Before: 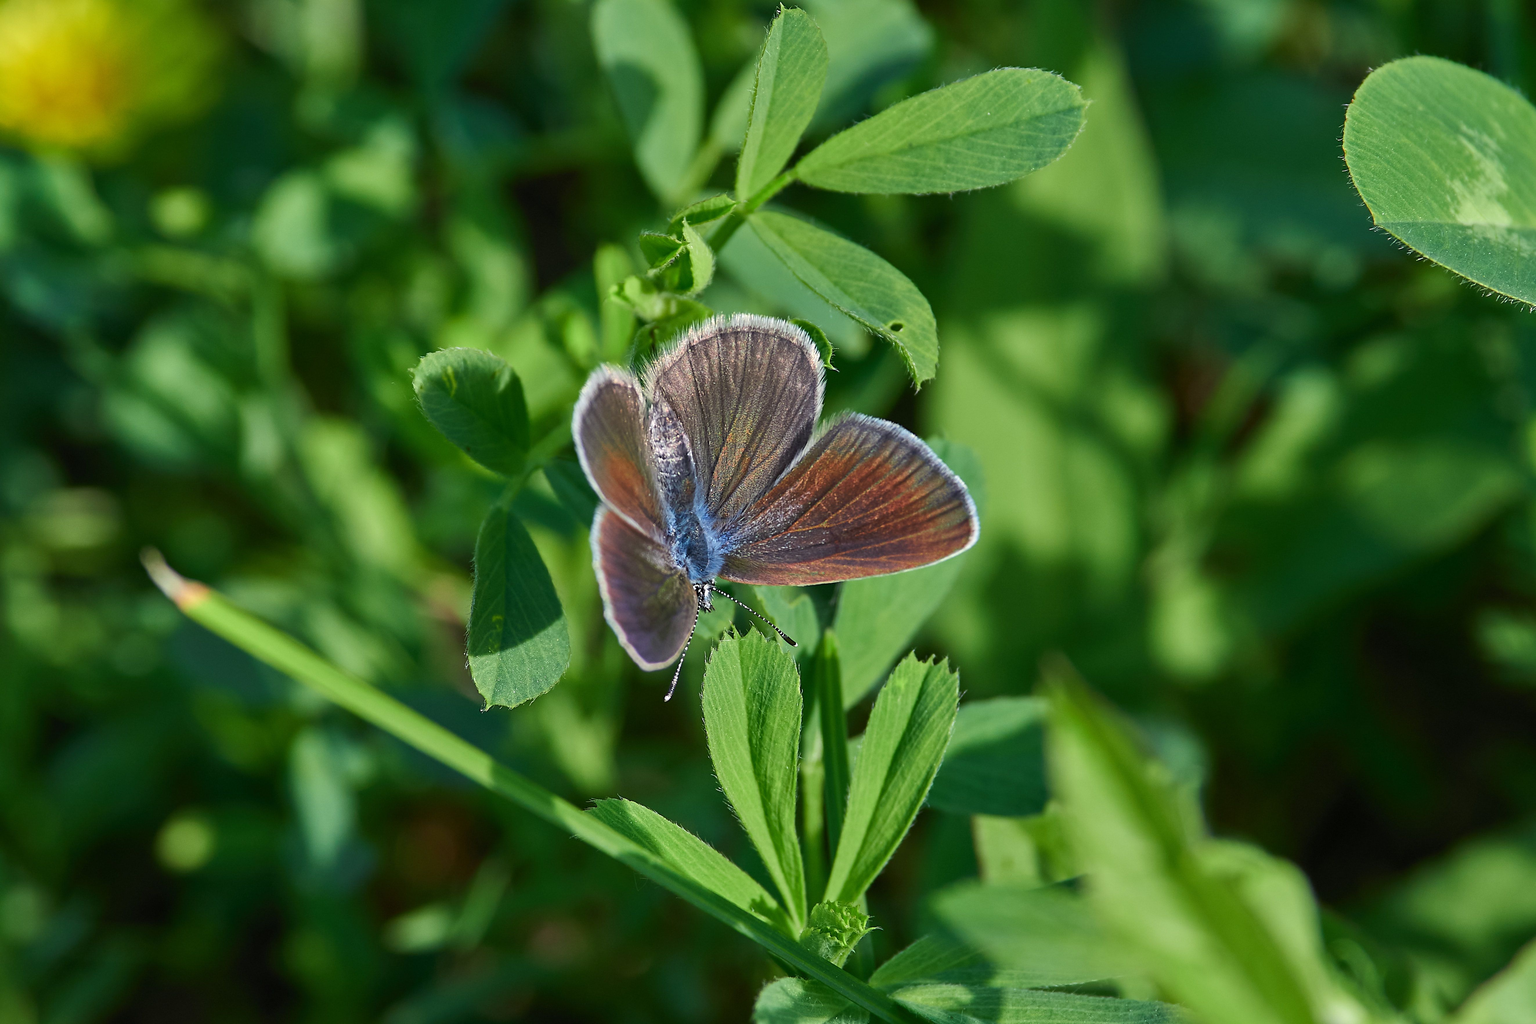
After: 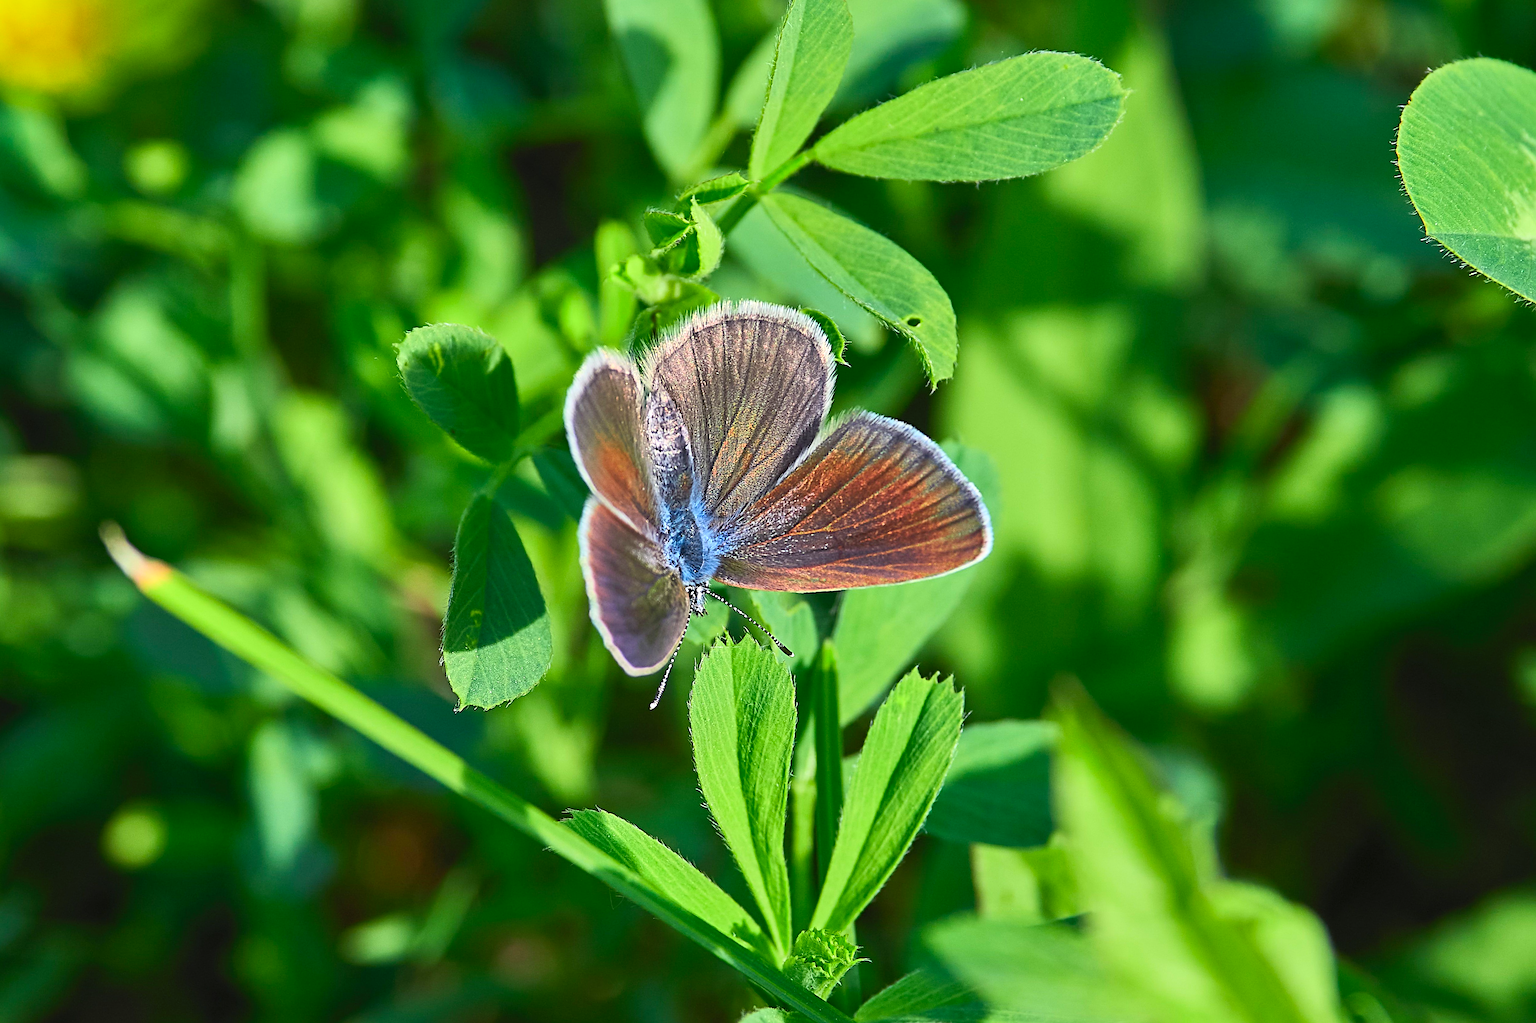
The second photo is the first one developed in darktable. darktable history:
contrast brightness saturation: contrast 0.24, brightness 0.254, saturation 0.385
crop and rotate: angle -2.48°
sharpen: radius 4.896
